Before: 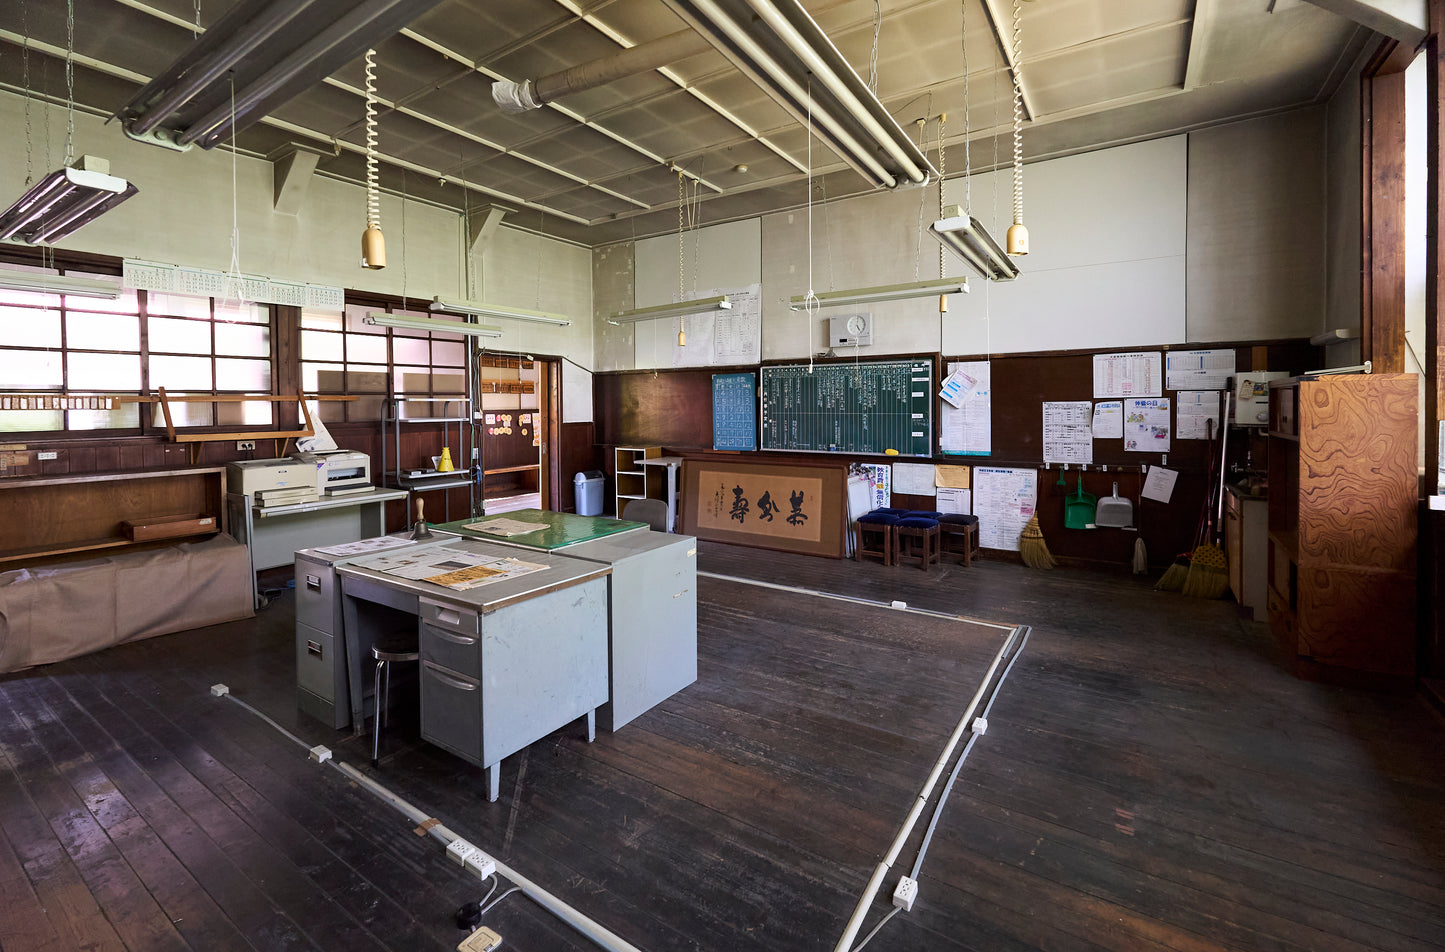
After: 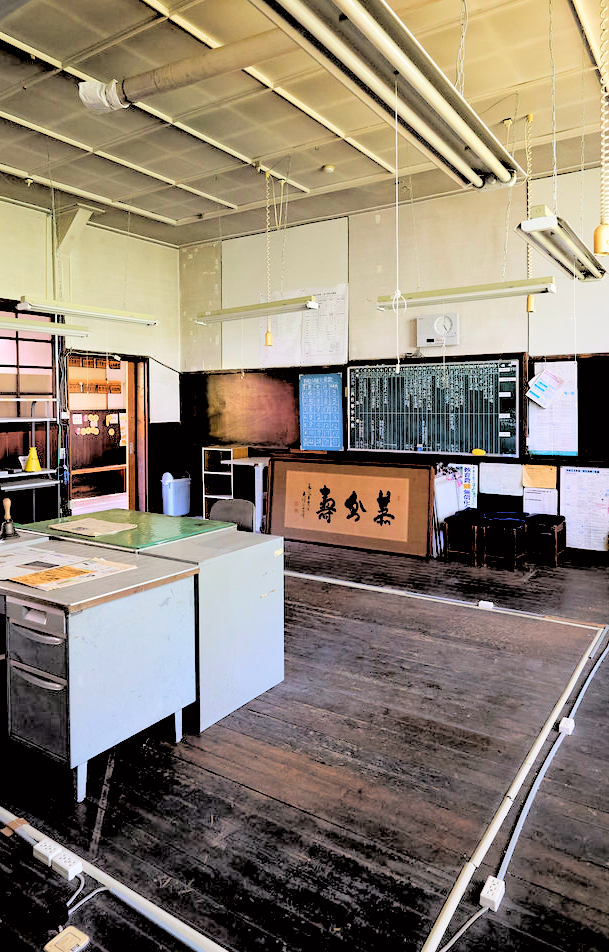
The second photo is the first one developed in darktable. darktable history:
tone curve: curves: ch0 [(0, 0) (0.058, 0.039) (0.168, 0.123) (0.282, 0.327) (0.45, 0.534) (0.676, 0.751) (0.89, 0.919) (1, 1)]; ch1 [(0, 0) (0.094, 0.081) (0.285, 0.299) (0.385, 0.403) (0.447, 0.455) (0.495, 0.496) (0.544, 0.552) (0.589, 0.612) (0.722, 0.728) (1, 1)]; ch2 [(0, 0) (0.257, 0.217) (0.43, 0.421) (0.498, 0.507) (0.531, 0.544) (0.56, 0.579) (0.625, 0.66) (1, 1)], color space Lab, independent channels, preserve colors none
crop: left 28.583%, right 29.231%
rgb levels: levels [[0.027, 0.429, 0.996], [0, 0.5, 1], [0, 0.5, 1]]
